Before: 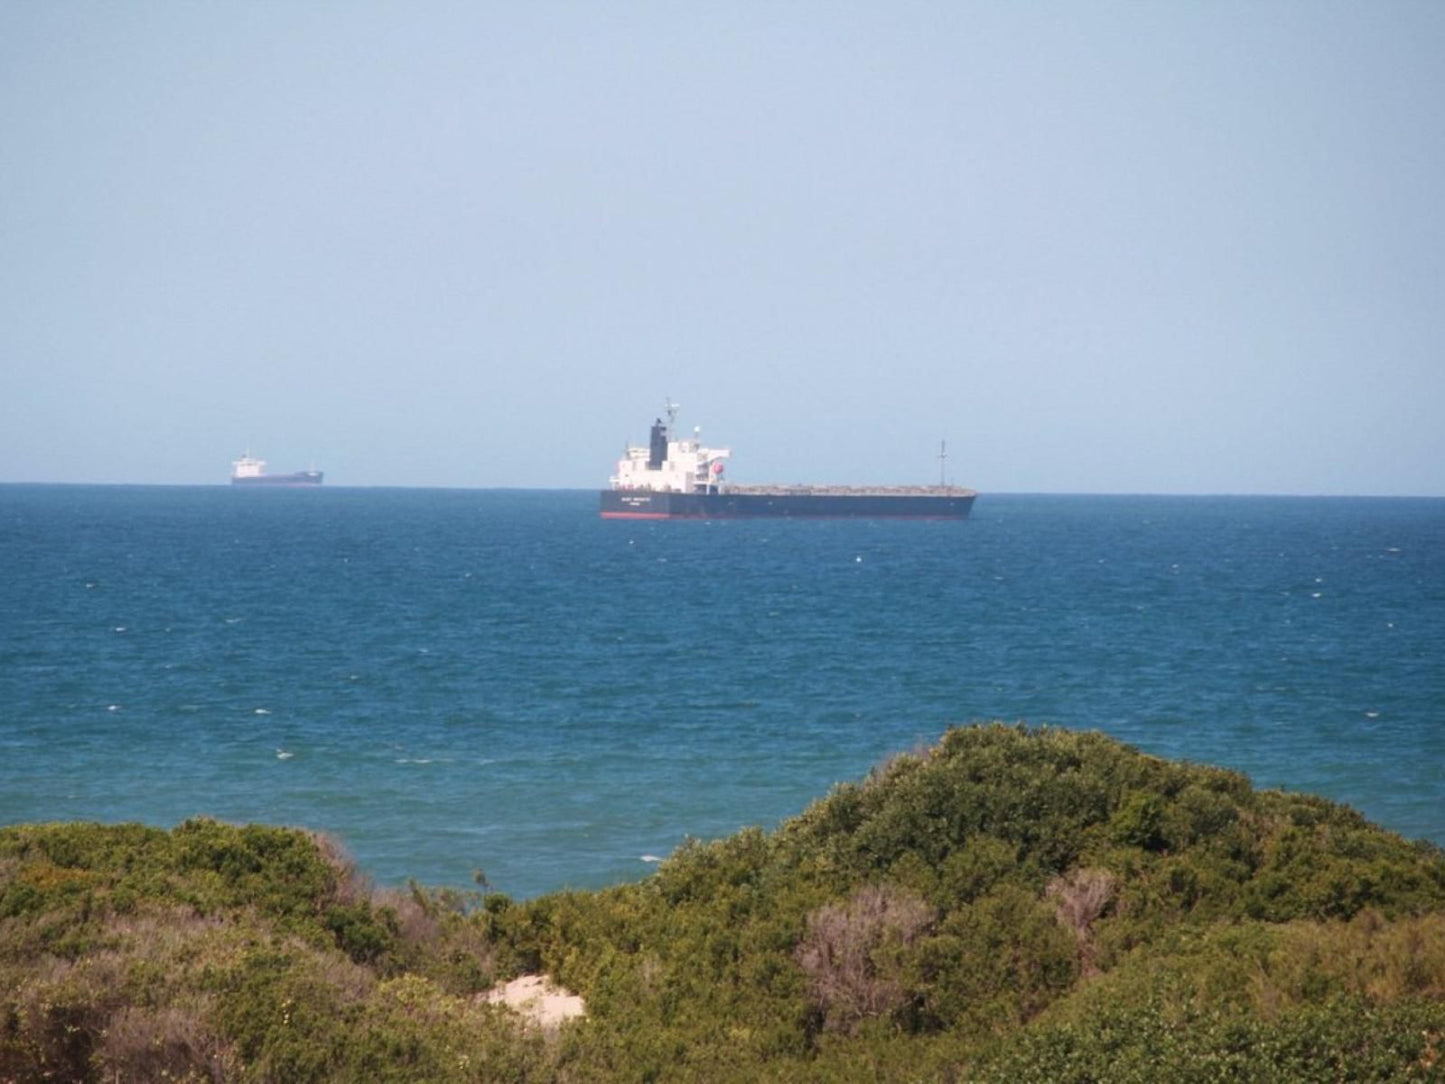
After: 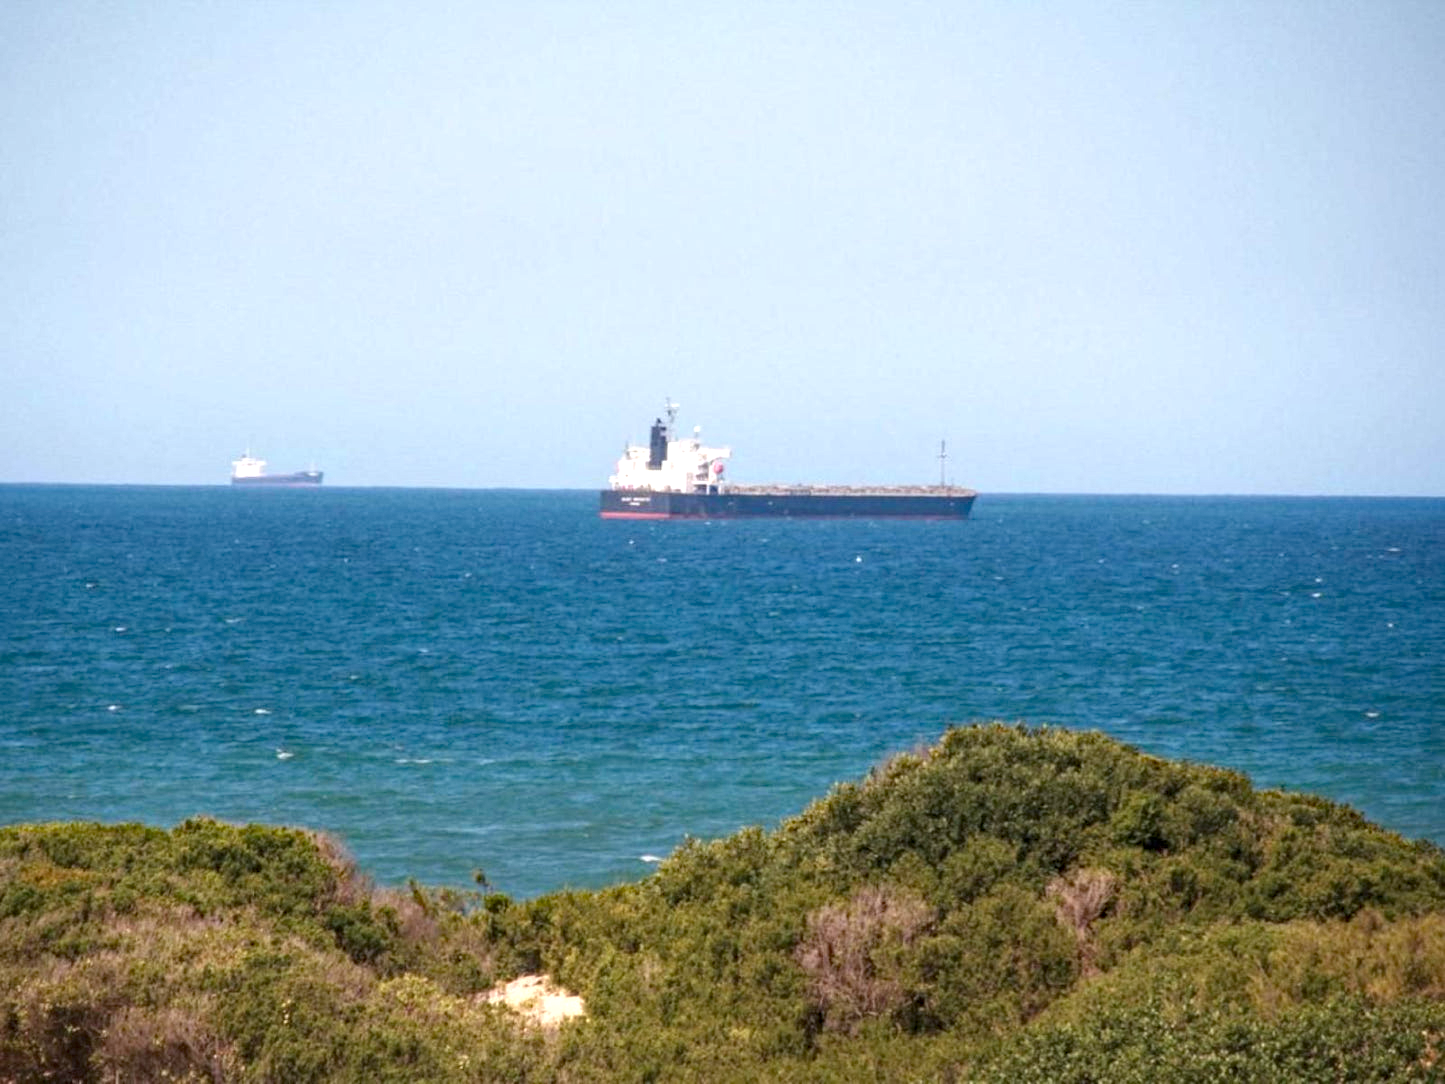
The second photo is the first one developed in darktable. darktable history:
local contrast: on, module defaults
haze removal: strength 0.423, compatibility mode true, adaptive false
exposure: exposure 0.491 EV, compensate highlight preservation false
